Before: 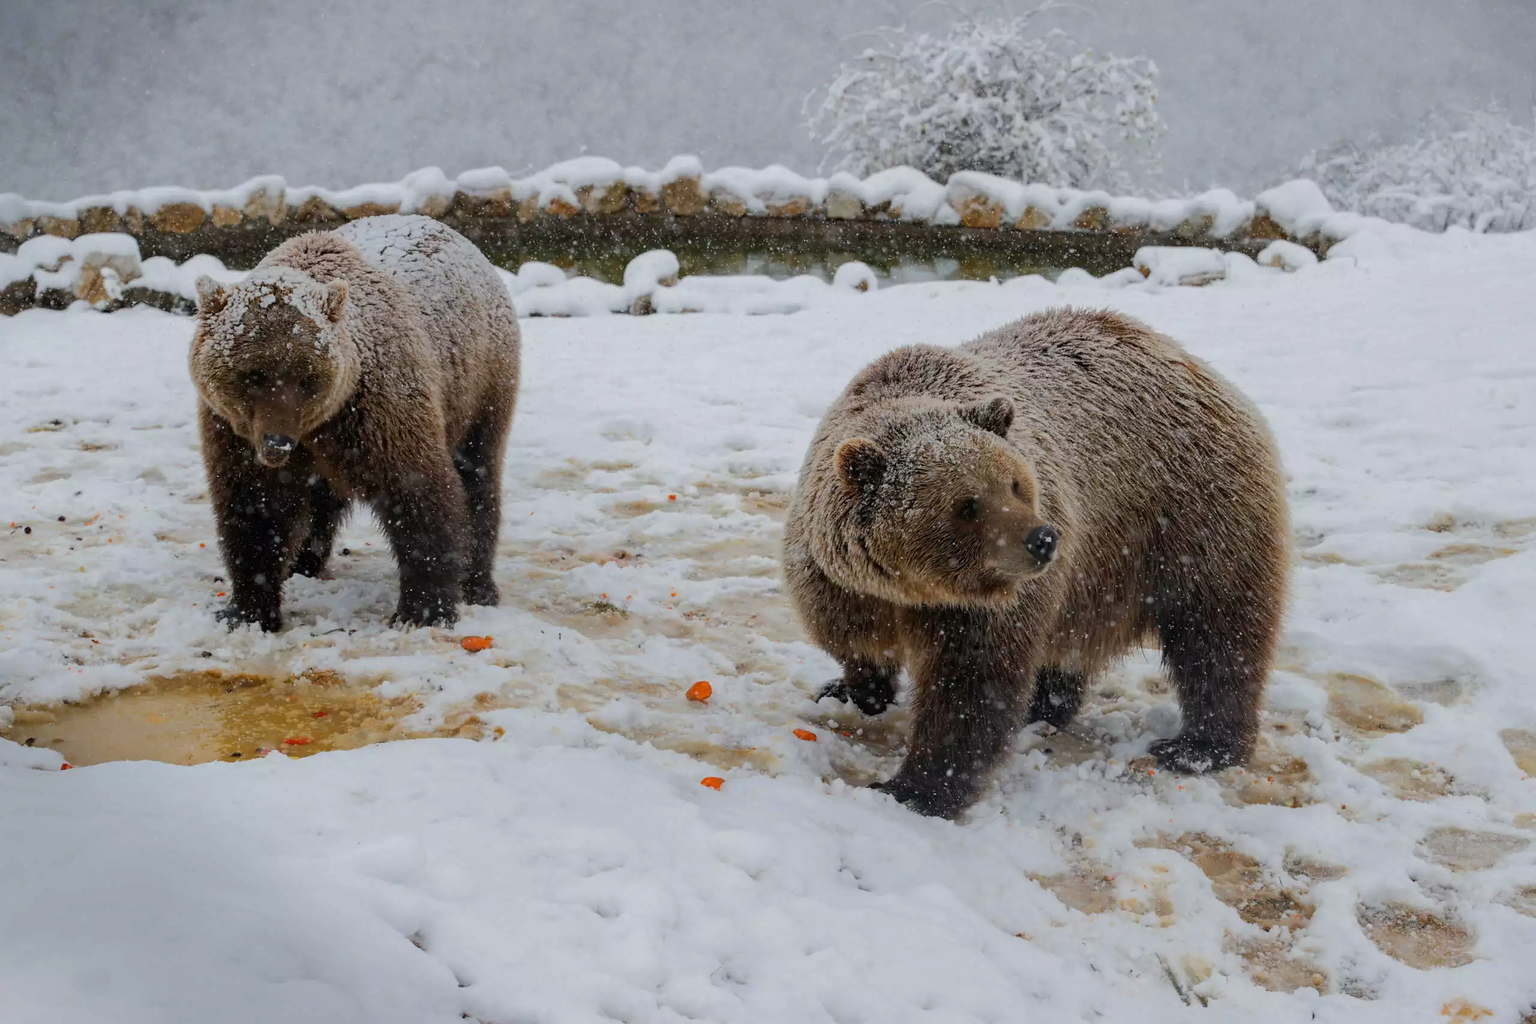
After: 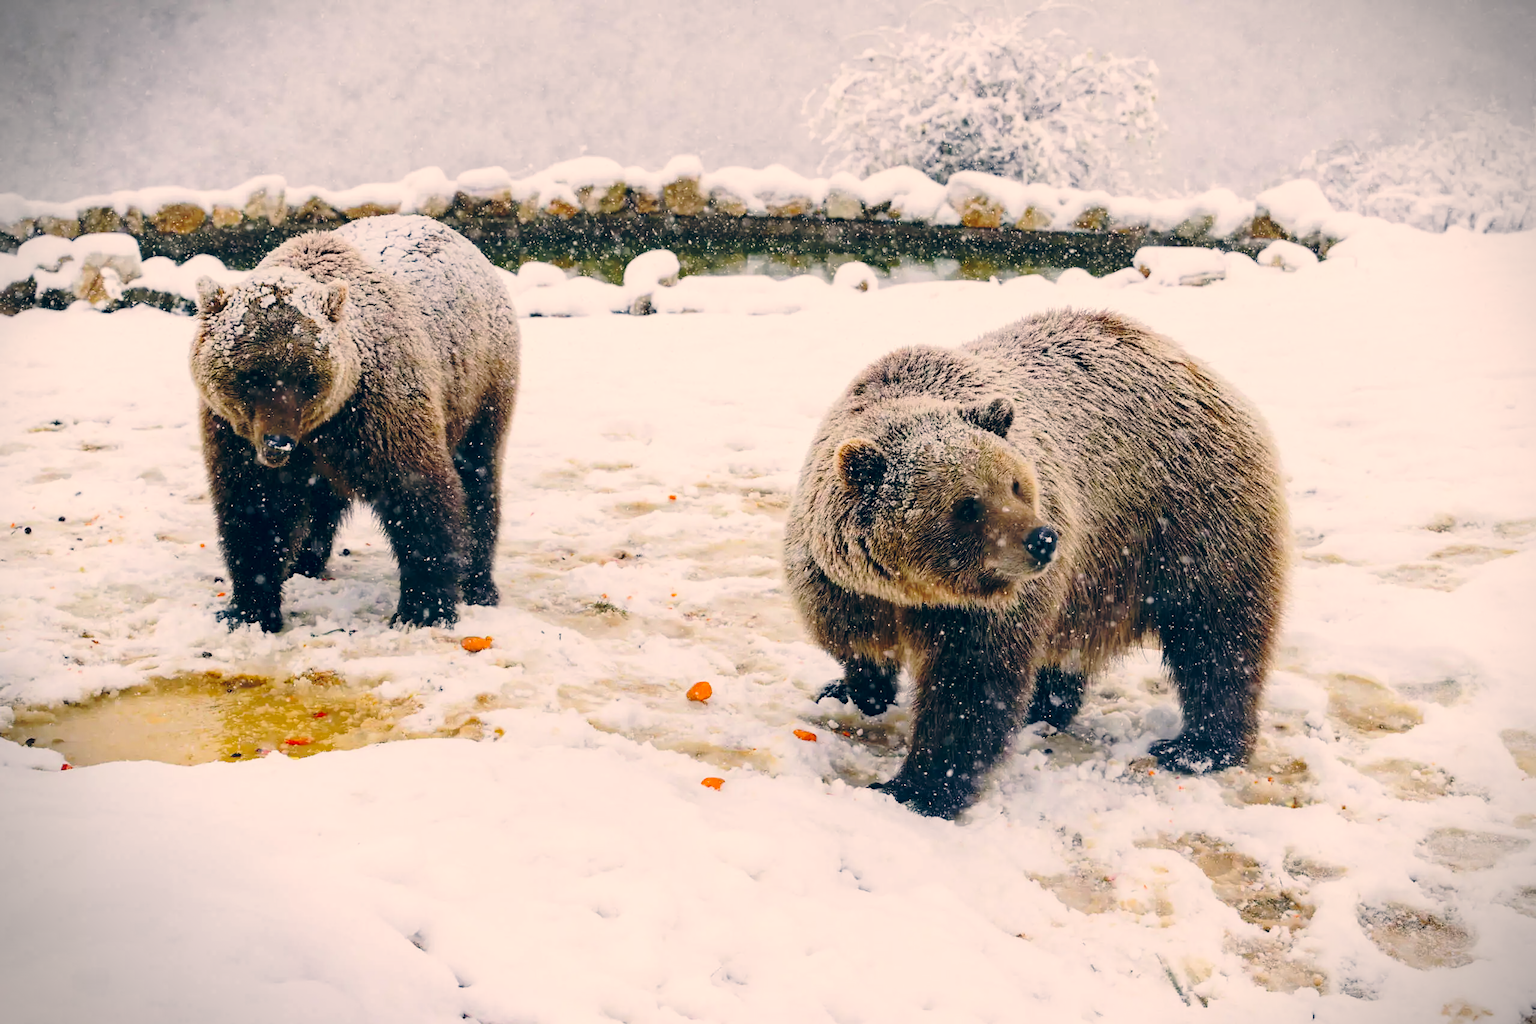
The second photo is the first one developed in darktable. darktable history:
color correction: highlights a* 10.3, highlights b* 13.93, shadows a* -10.33, shadows b* -15.08
tone equalizer: on, module defaults
base curve: curves: ch0 [(0, 0) (0.032, 0.037) (0.105, 0.228) (0.435, 0.76) (0.856, 0.983) (1, 1)], preserve colors none
vignetting: fall-off start 88.4%, fall-off radius 43.92%, width/height ratio 1.16, dithering 8-bit output
